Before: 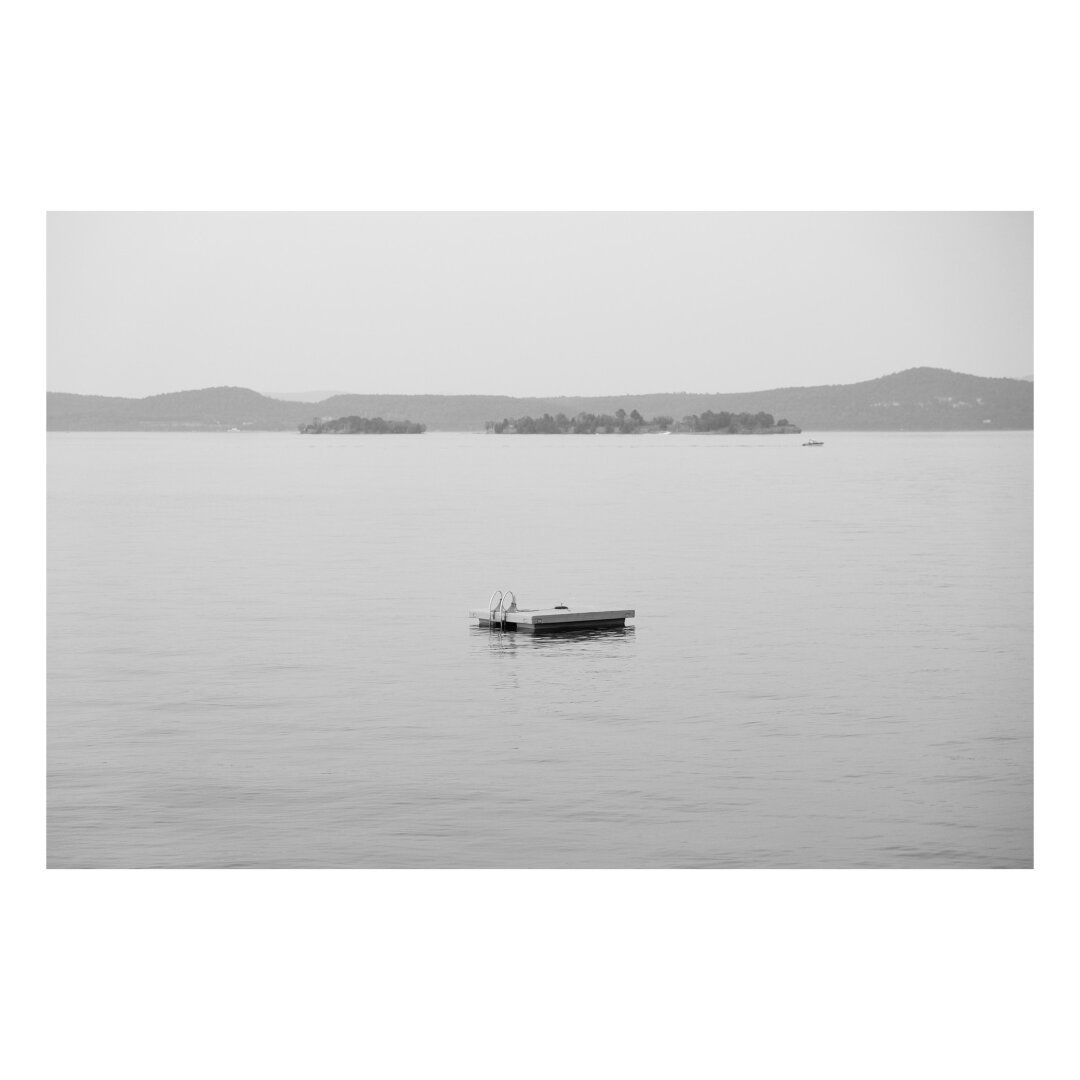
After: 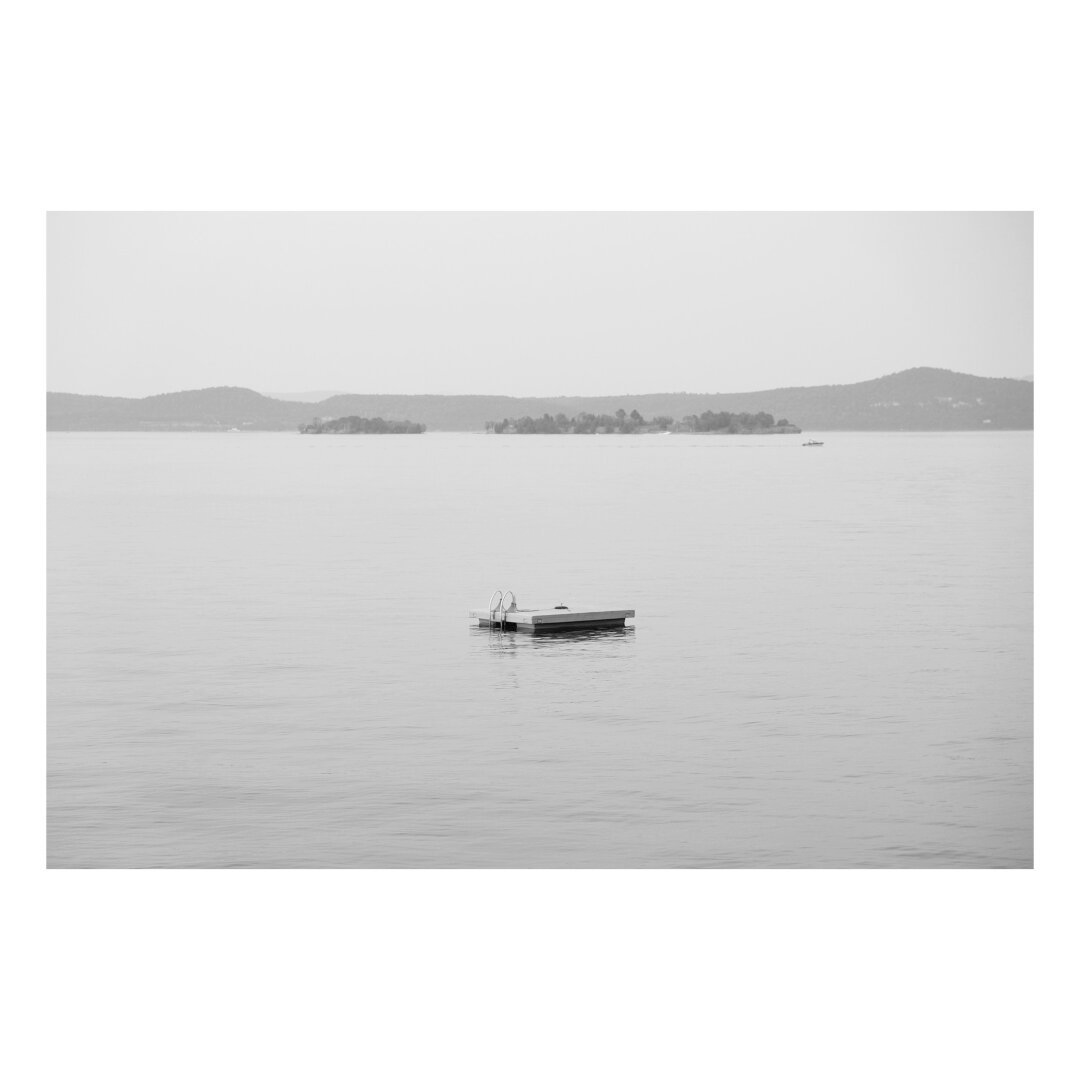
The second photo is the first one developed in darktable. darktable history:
contrast brightness saturation: brightness 0.088, saturation 0.192
